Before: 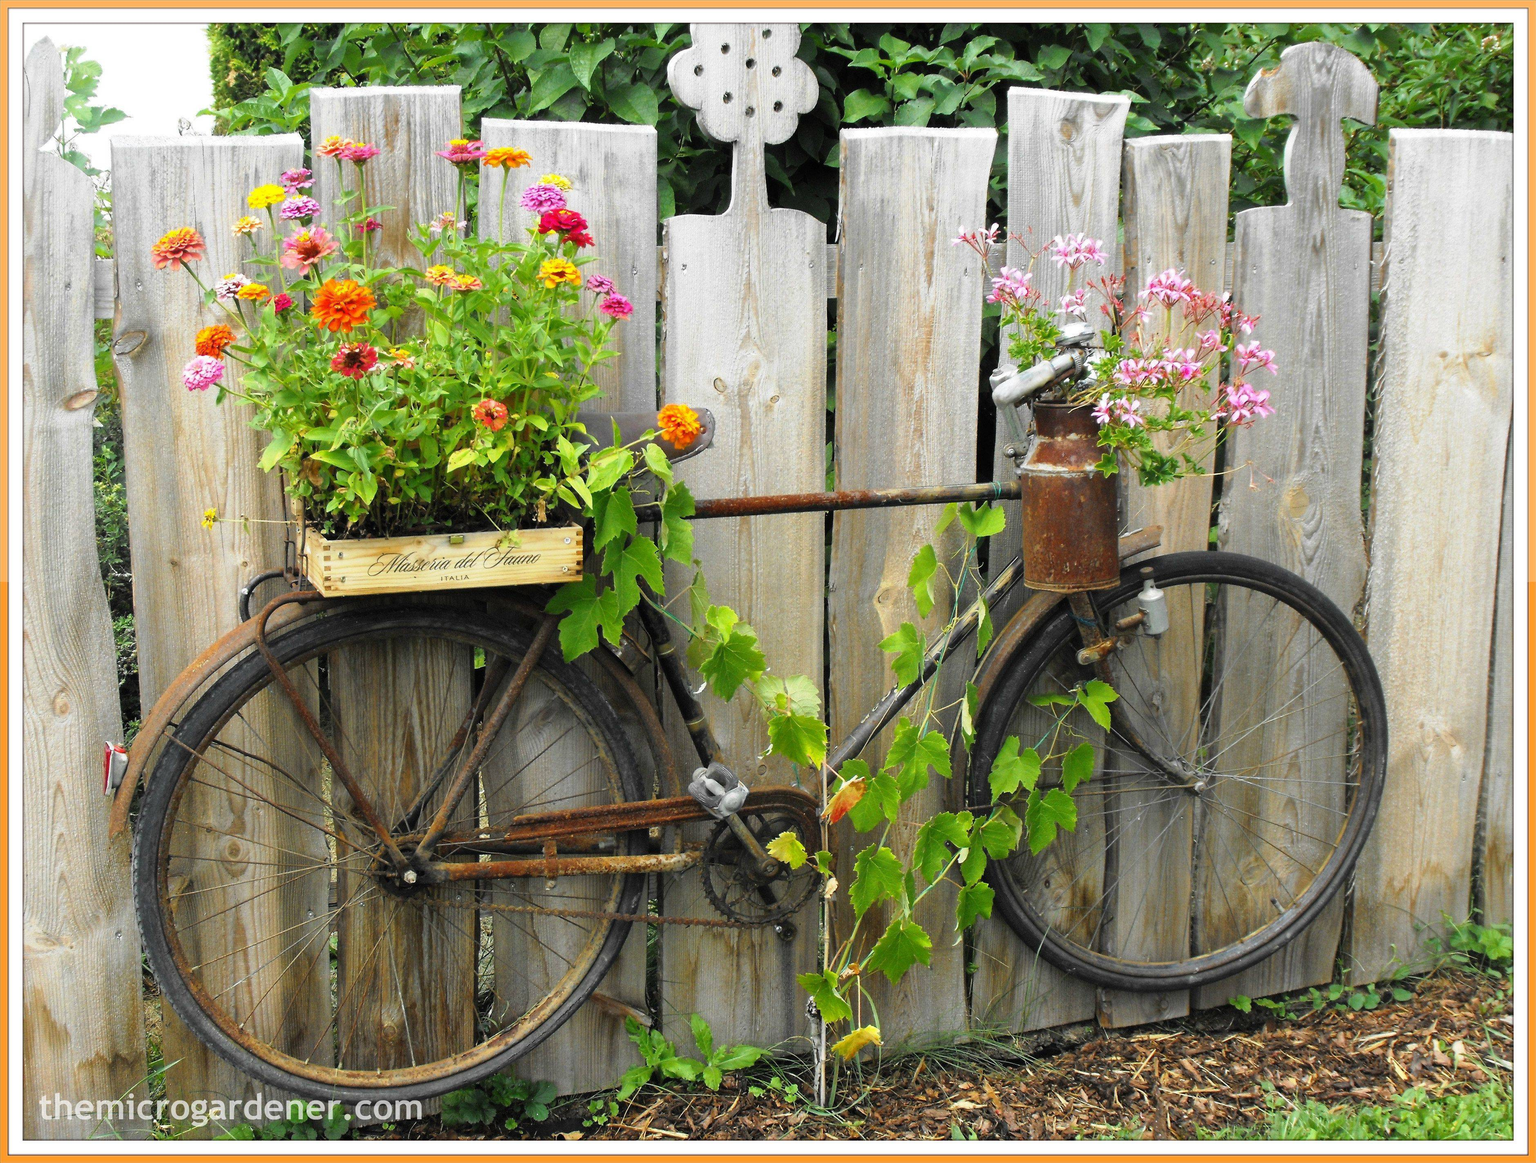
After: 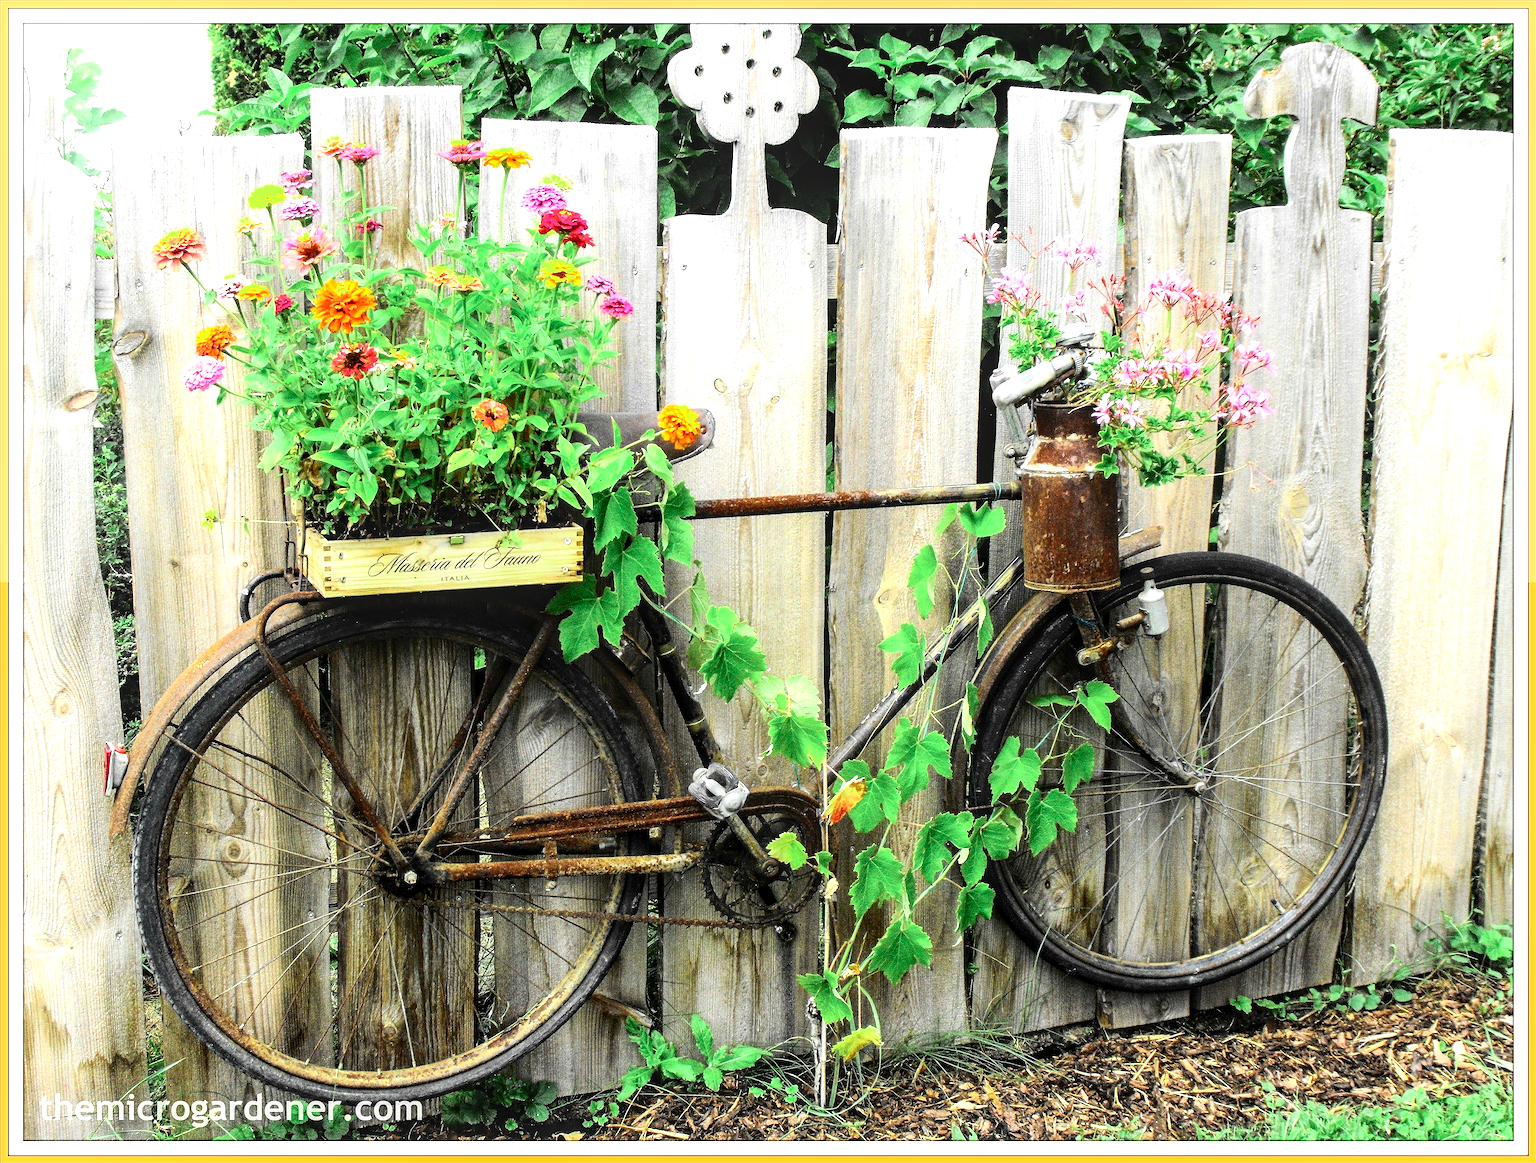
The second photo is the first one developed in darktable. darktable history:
tone equalizer: -8 EV -0.746 EV, -7 EV -0.734 EV, -6 EV -0.622 EV, -5 EV -0.391 EV, -3 EV 0.4 EV, -2 EV 0.6 EV, -1 EV 0.697 EV, +0 EV 0.758 EV, luminance estimator HSV value / RGB max
local contrast: detail 130%
color zones: curves: ch2 [(0, 0.5) (0.143, 0.517) (0.286, 0.571) (0.429, 0.522) (0.571, 0.5) (0.714, 0.5) (0.857, 0.5) (1, 0.5)]
sharpen: amount 0.578
contrast brightness saturation: contrast 0.292
